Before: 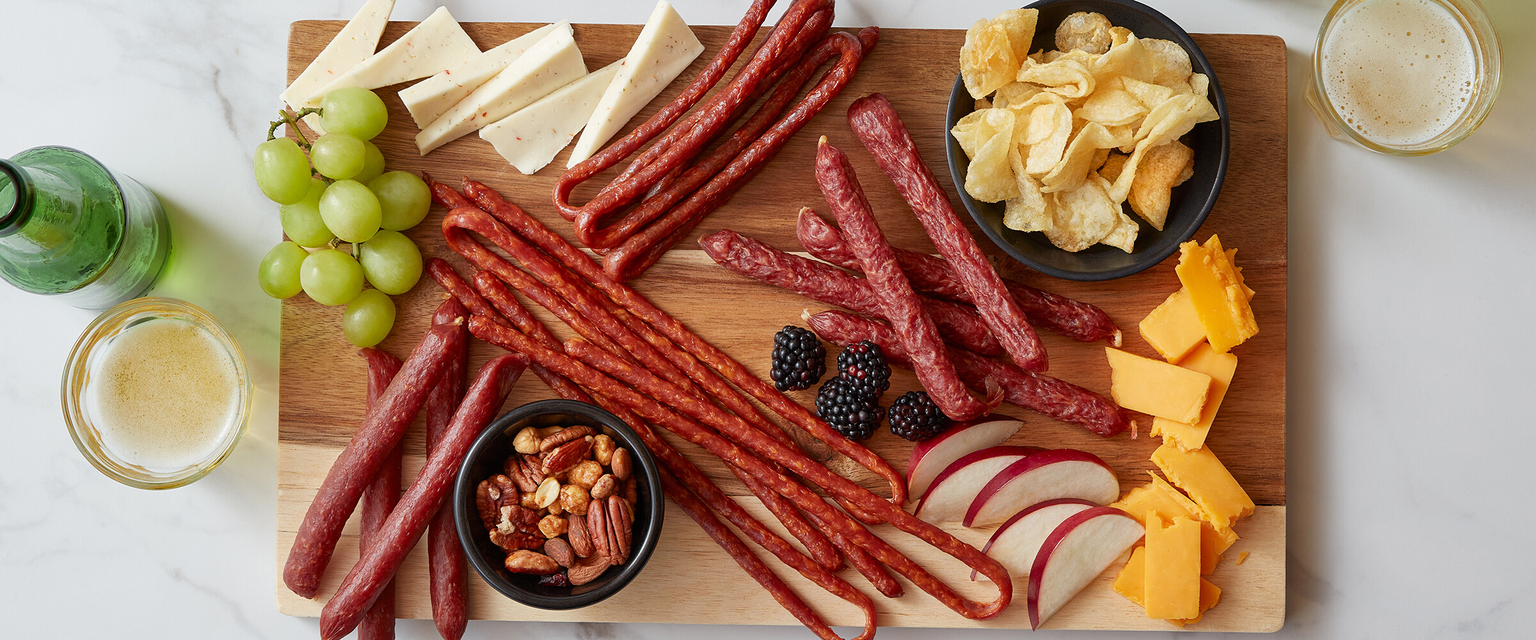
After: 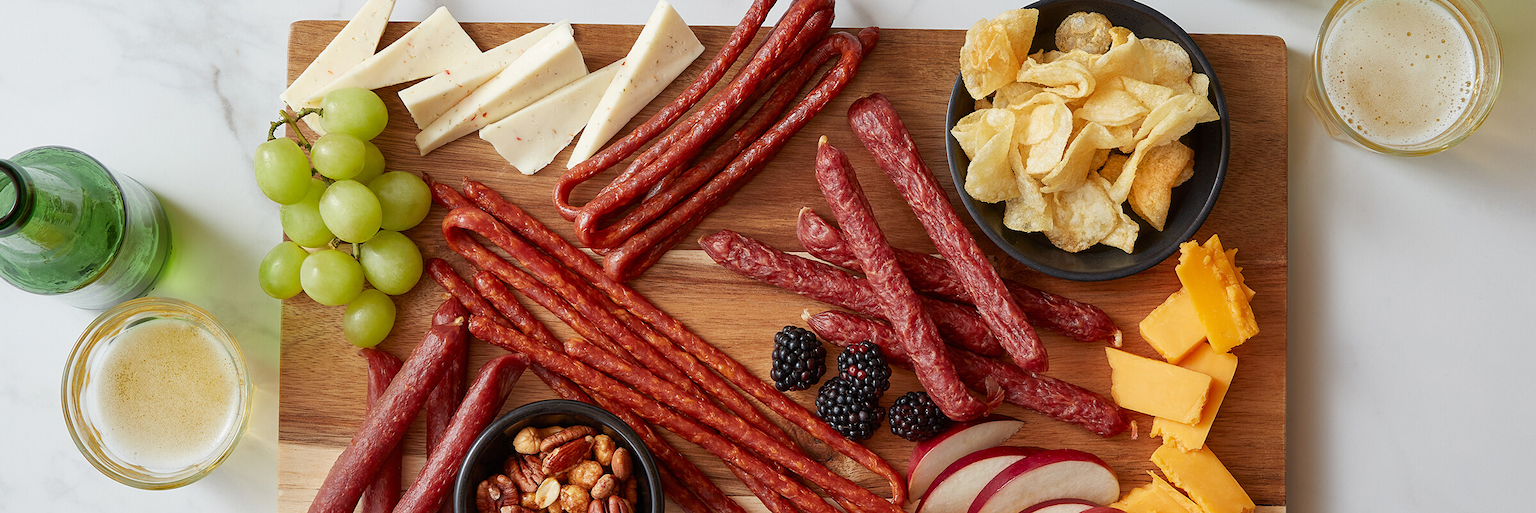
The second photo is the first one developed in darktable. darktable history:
crop: bottom 19.646%
